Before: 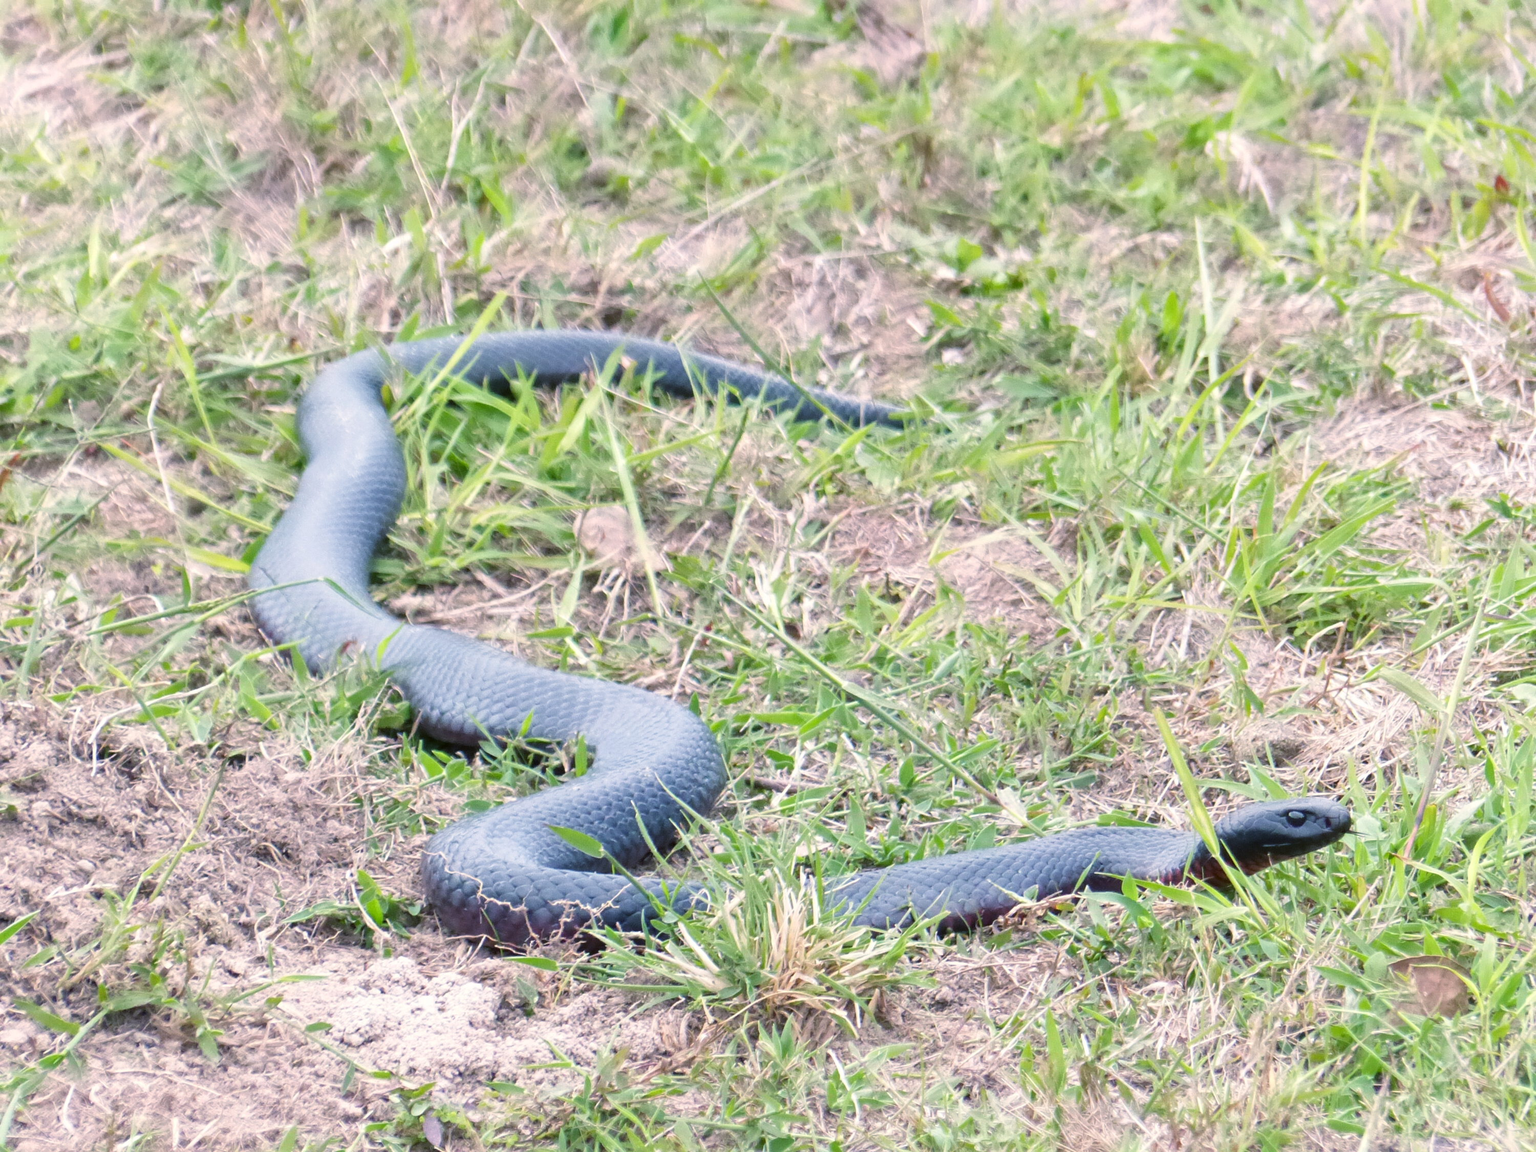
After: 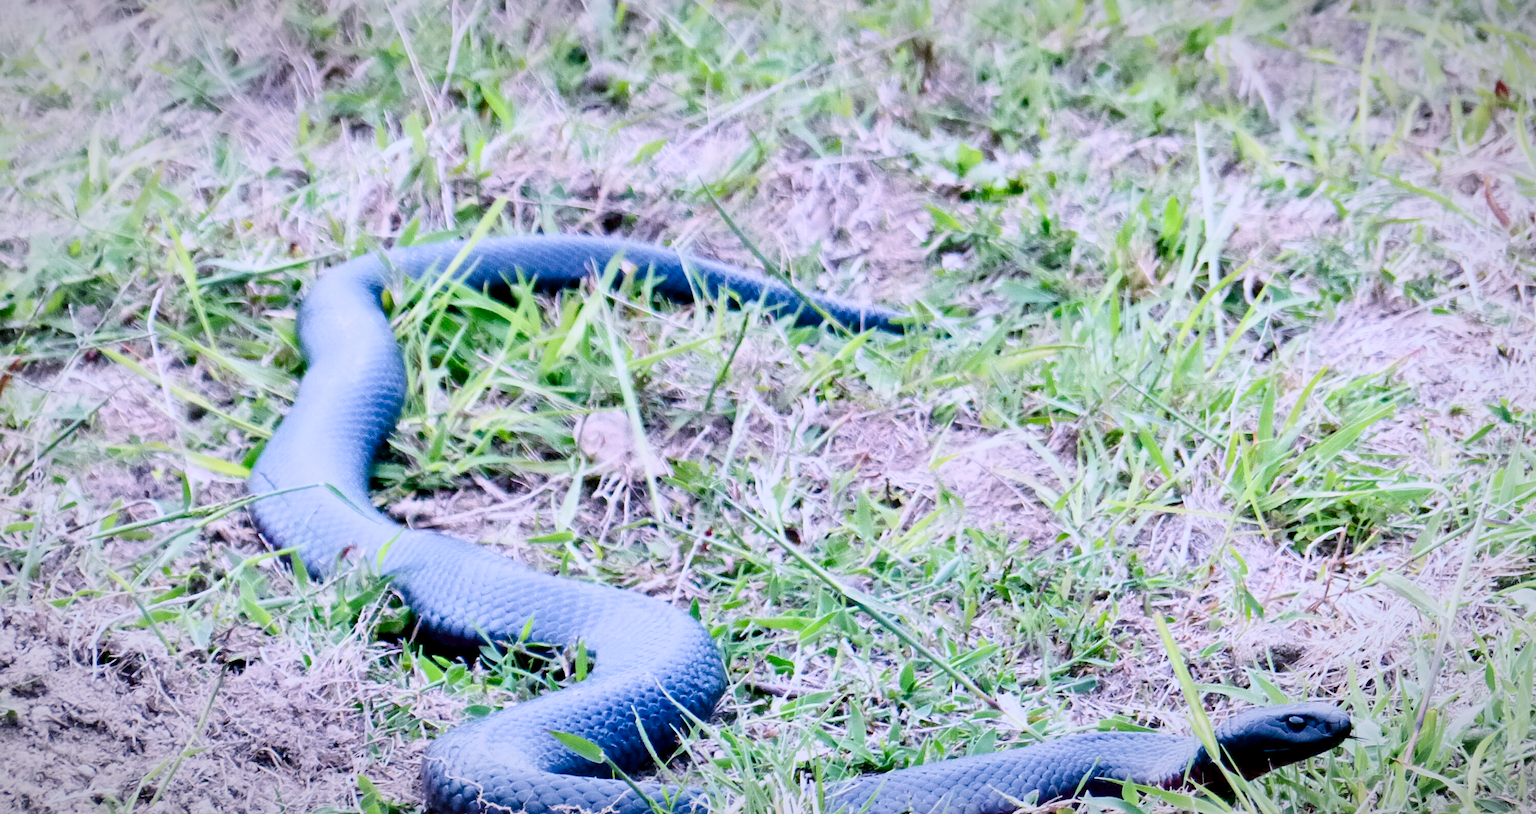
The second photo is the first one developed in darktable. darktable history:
color calibration: illuminant as shot in camera, x 0.379, y 0.396, temperature 4138.76 K
crop and rotate: top 8.293%, bottom 20.996%
color balance rgb: linear chroma grading › shadows 32%, linear chroma grading › global chroma -2%, linear chroma grading › mid-tones 4%, perceptual saturation grading › global saturation -2%, perceptual saturation grading › highlights -8%, perceptual saturation grading › mid-tones 8%, perceptual saturation grading › shadows 4%, perceptual brilliance grading › highlights 8%, perceptual brilliance grading › mid-tones 4%, perceptual brilliance grading › shadows 2%, global vibrance 16%, saturation formula JzAzBz (2021)
vignetting: fall-off radius 70%, automatic ratio true
filmic rgb: black relative exposure -3.31 EV, white relative exposure 3.45 EV, hardness 2.36, contrast 1.103
contrast brightness saturation: contrast 0.24, brightness -0.24, saturation 0.14
white balance: emerald 1
